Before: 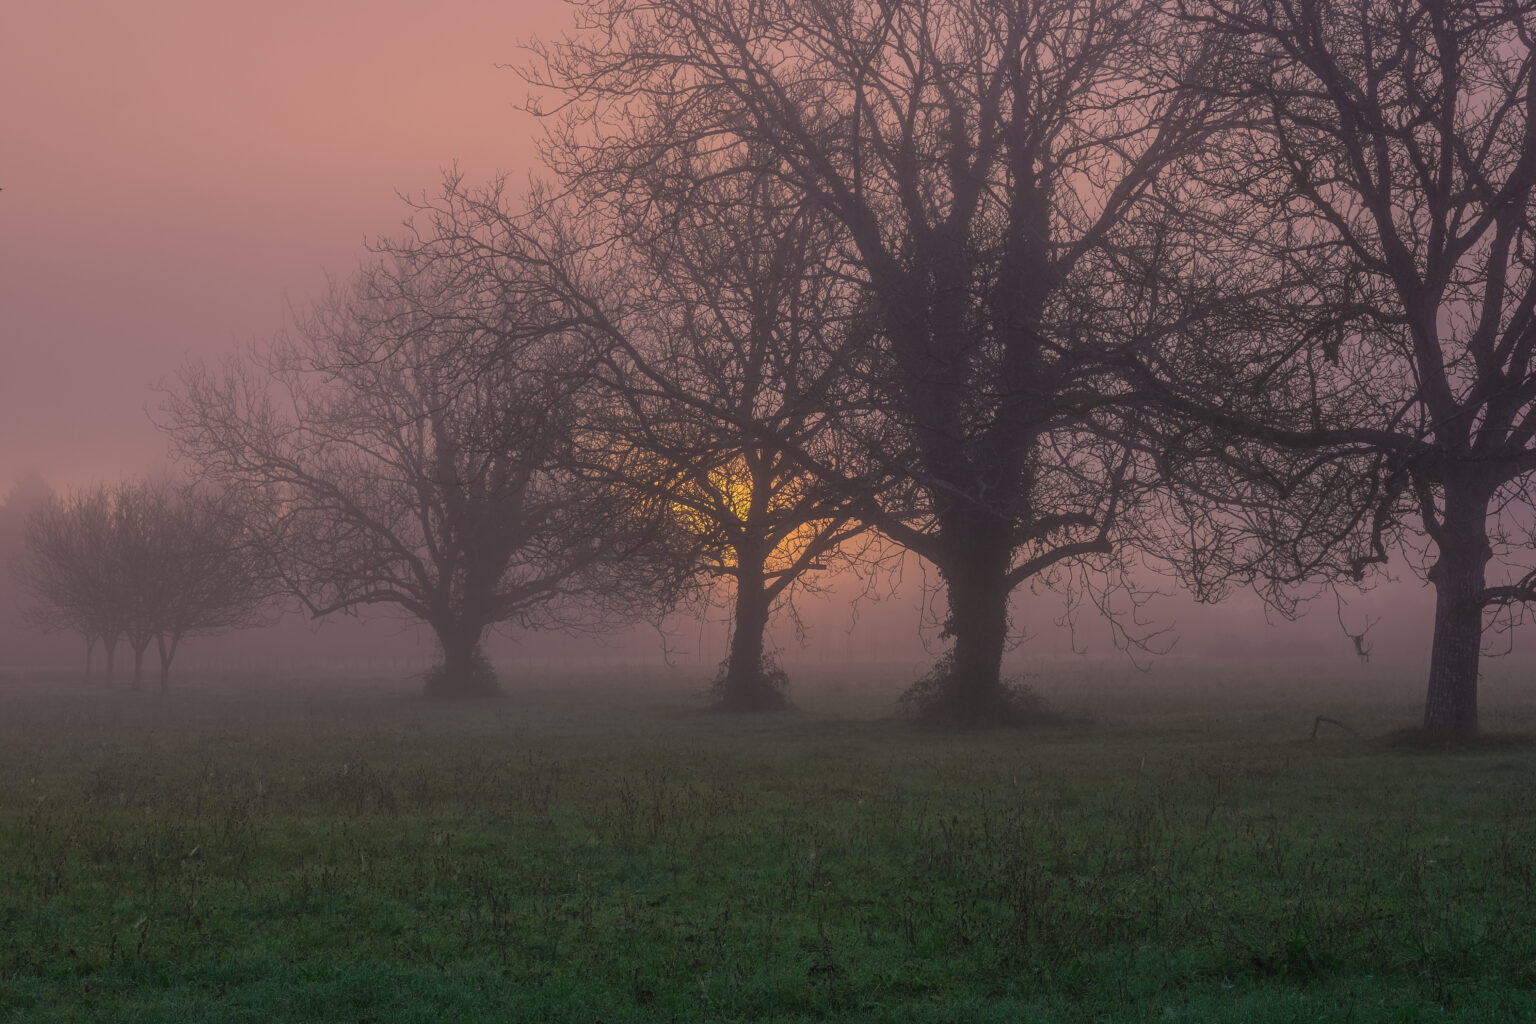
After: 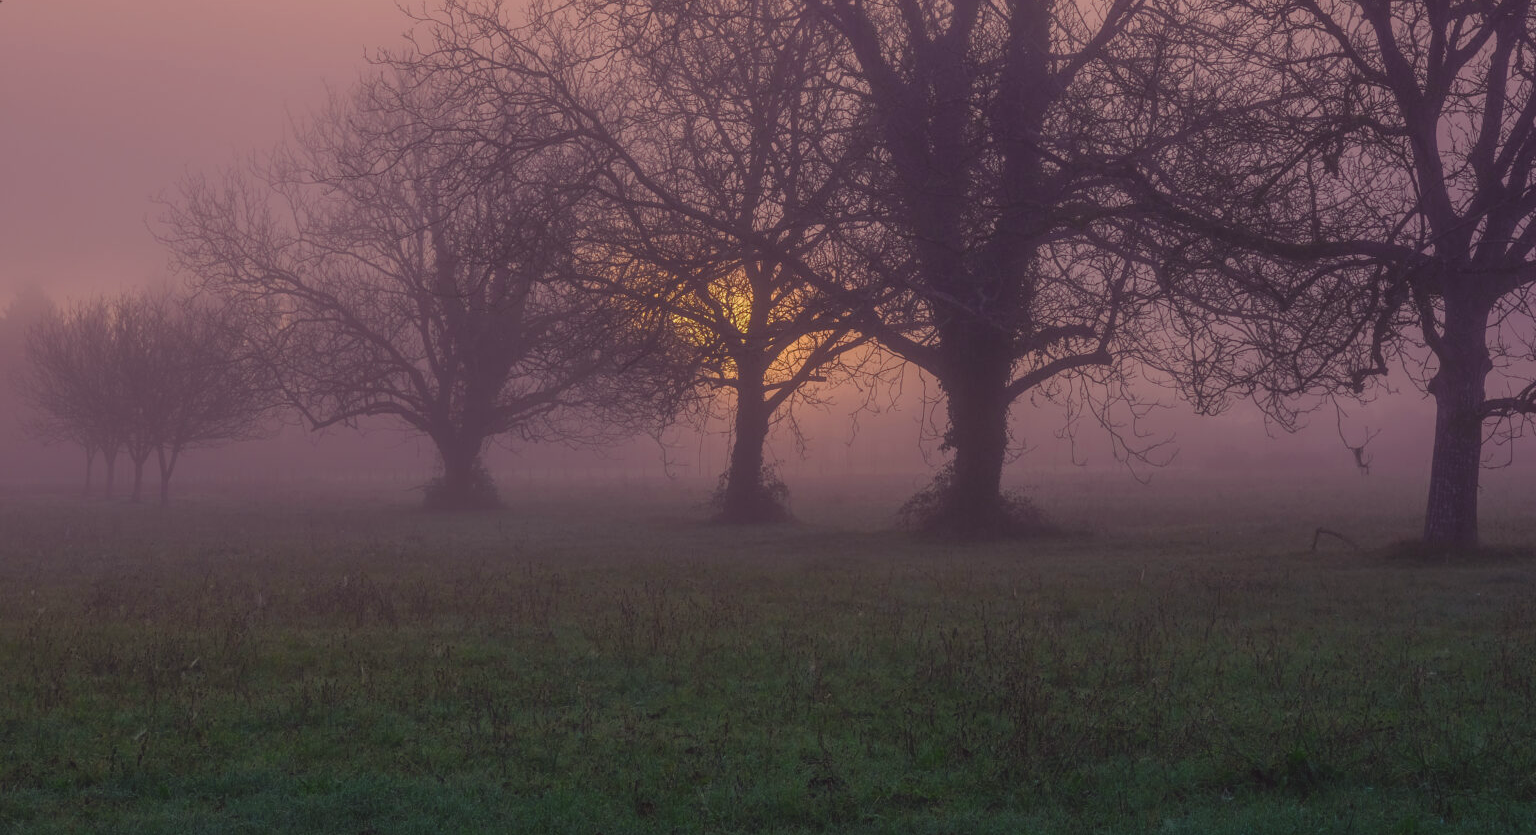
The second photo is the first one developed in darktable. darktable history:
crop and rotate: top 18.409%
color balance rgb: shadows lift › luminance 0.632%, shadows lift › chroma 6.865%, shadows lift › hue 297.6°, global offset › luminance 0.479%, linear chroma grading › global chroma 9.744%, perceptual saturation grading › global saturation 0.169%, perceptual saturation grading › highlights -32.583%, perceptual saturation grading › mid-tones 5.736%, perceptual saturation grading › shadows 18.781%
